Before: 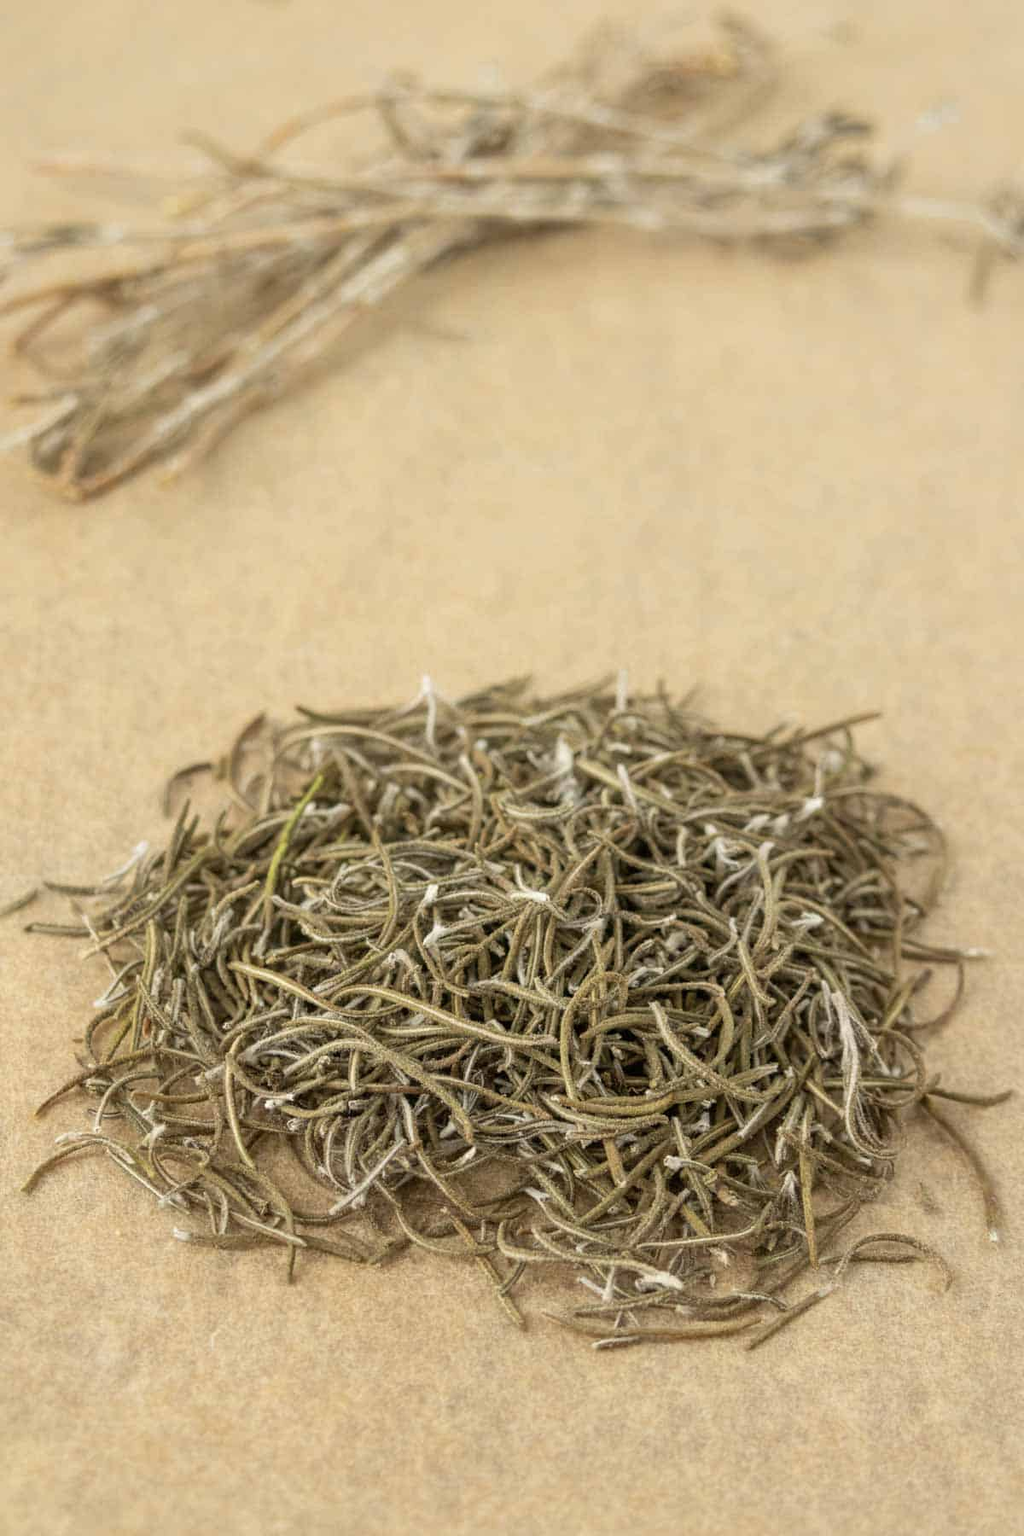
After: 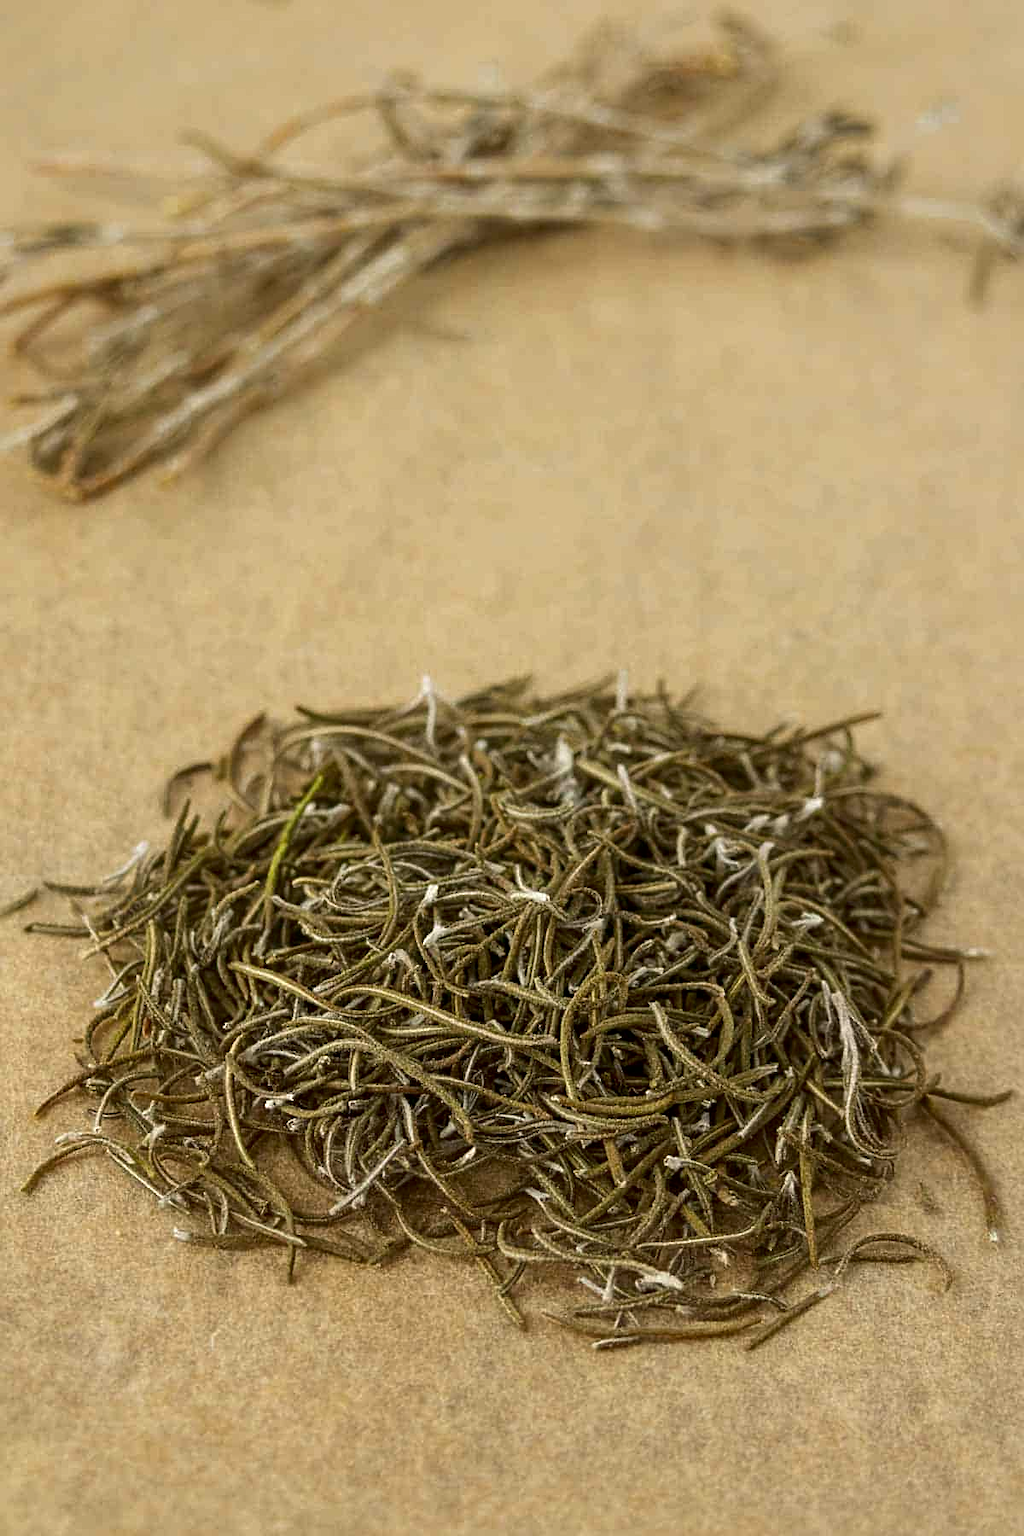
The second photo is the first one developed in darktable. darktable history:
contrast brightness saturation: brightness -0.25, saturation 0.2
sharpen: on, module defaults
